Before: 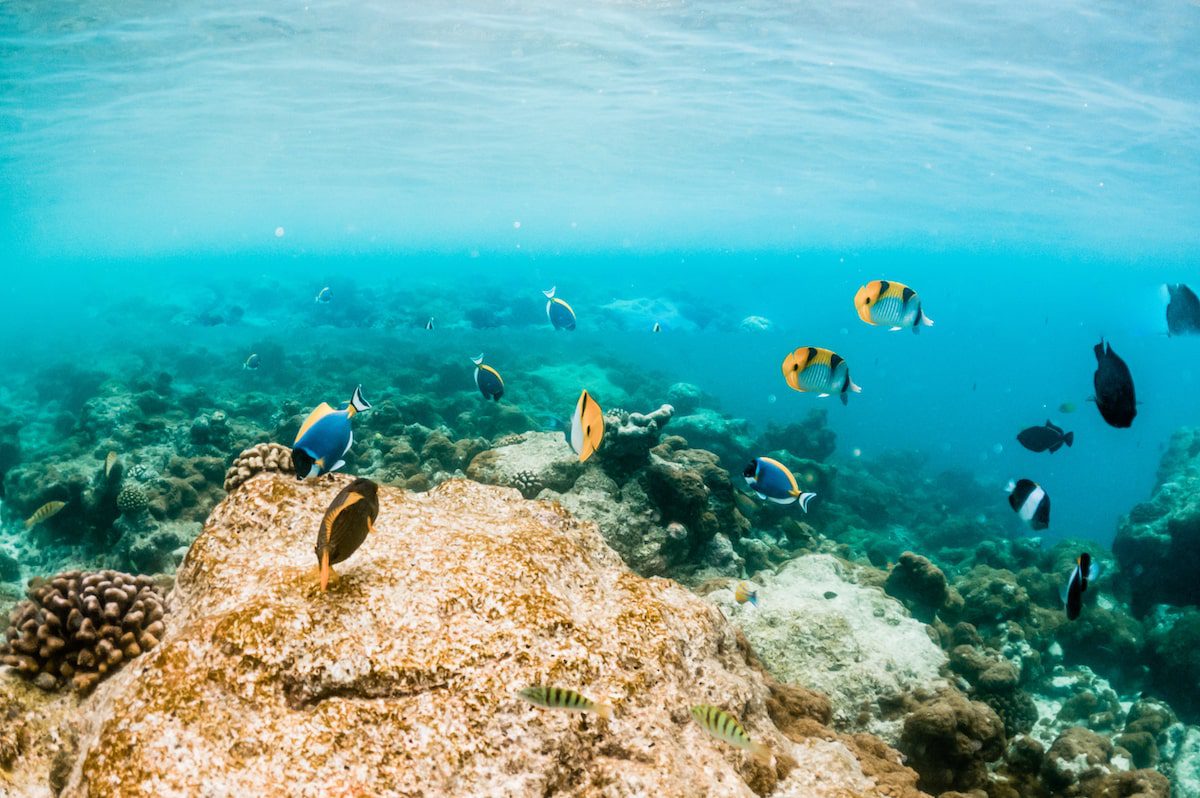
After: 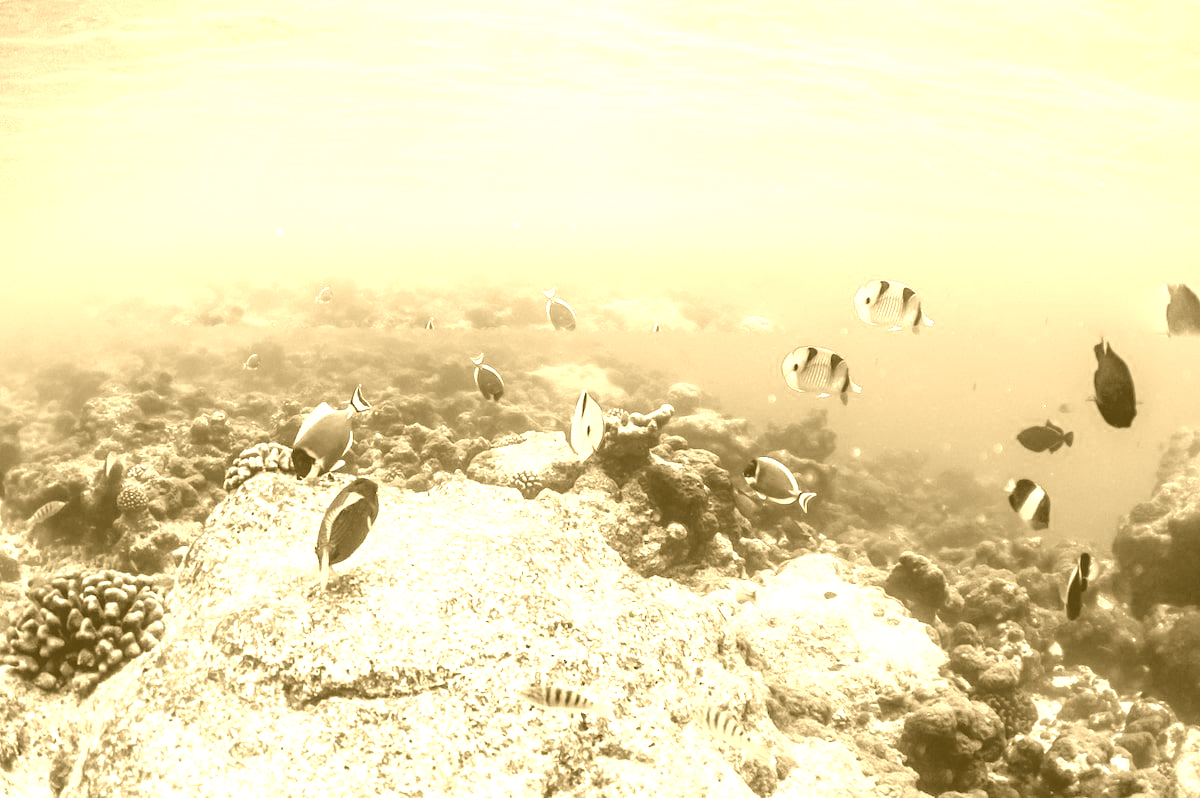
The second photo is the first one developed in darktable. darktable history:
sharpen: amount 0.2
colorize: hue 36°, source mix 100%
white balance: red 1.123, blue 0.83
